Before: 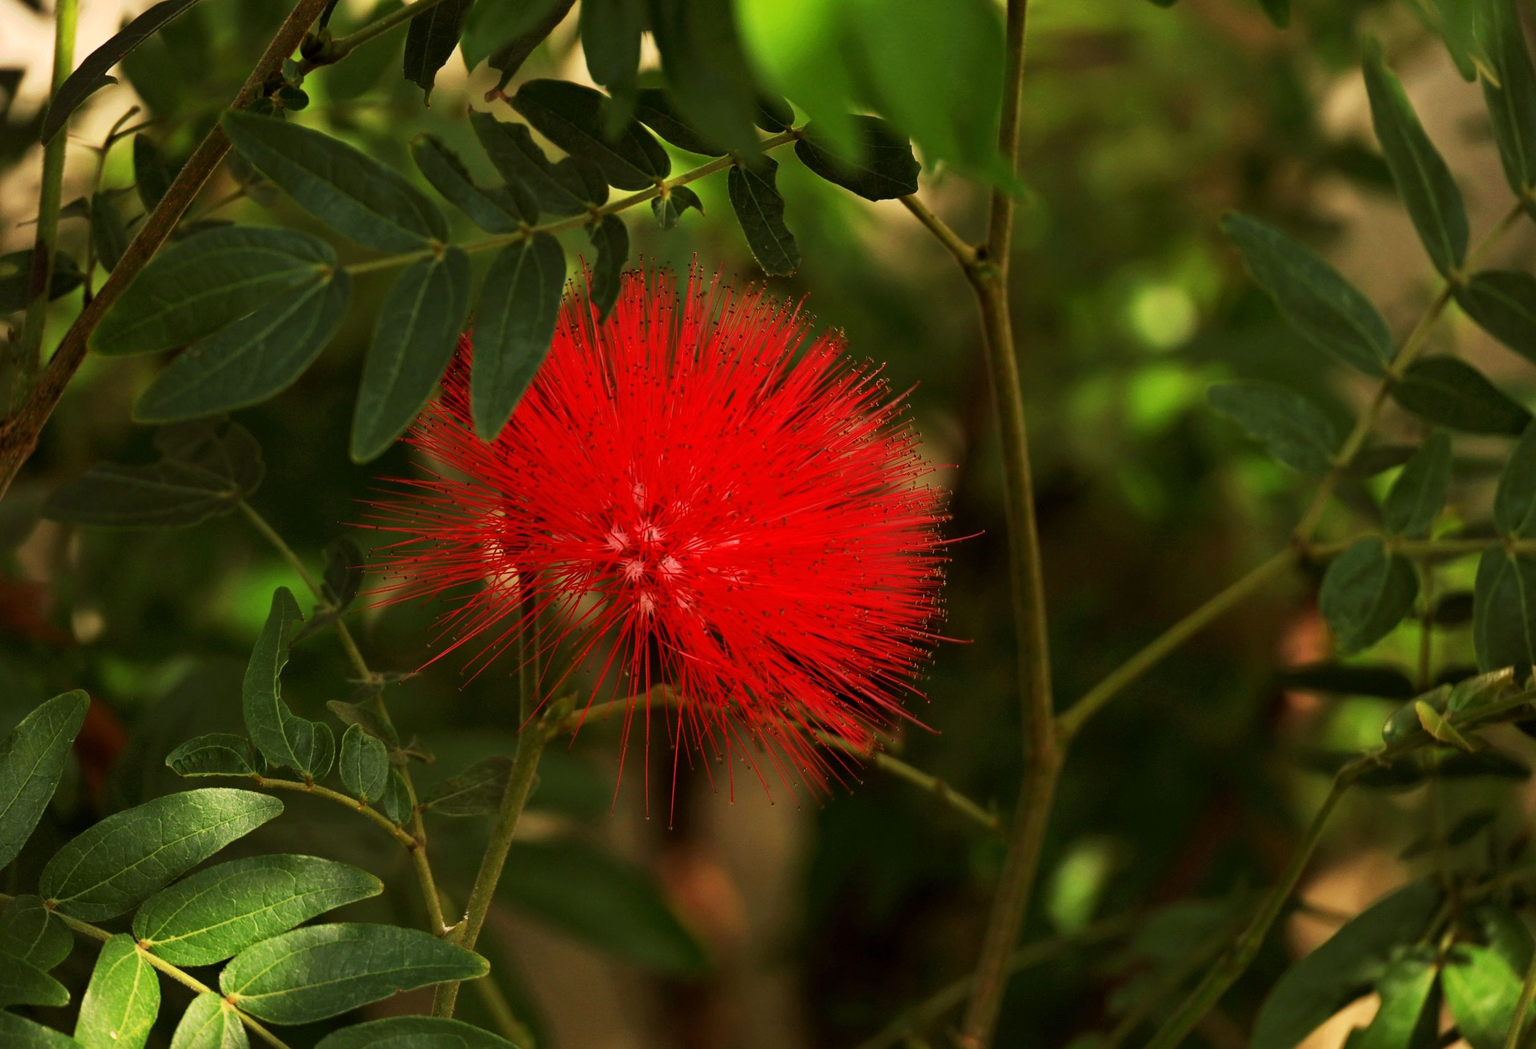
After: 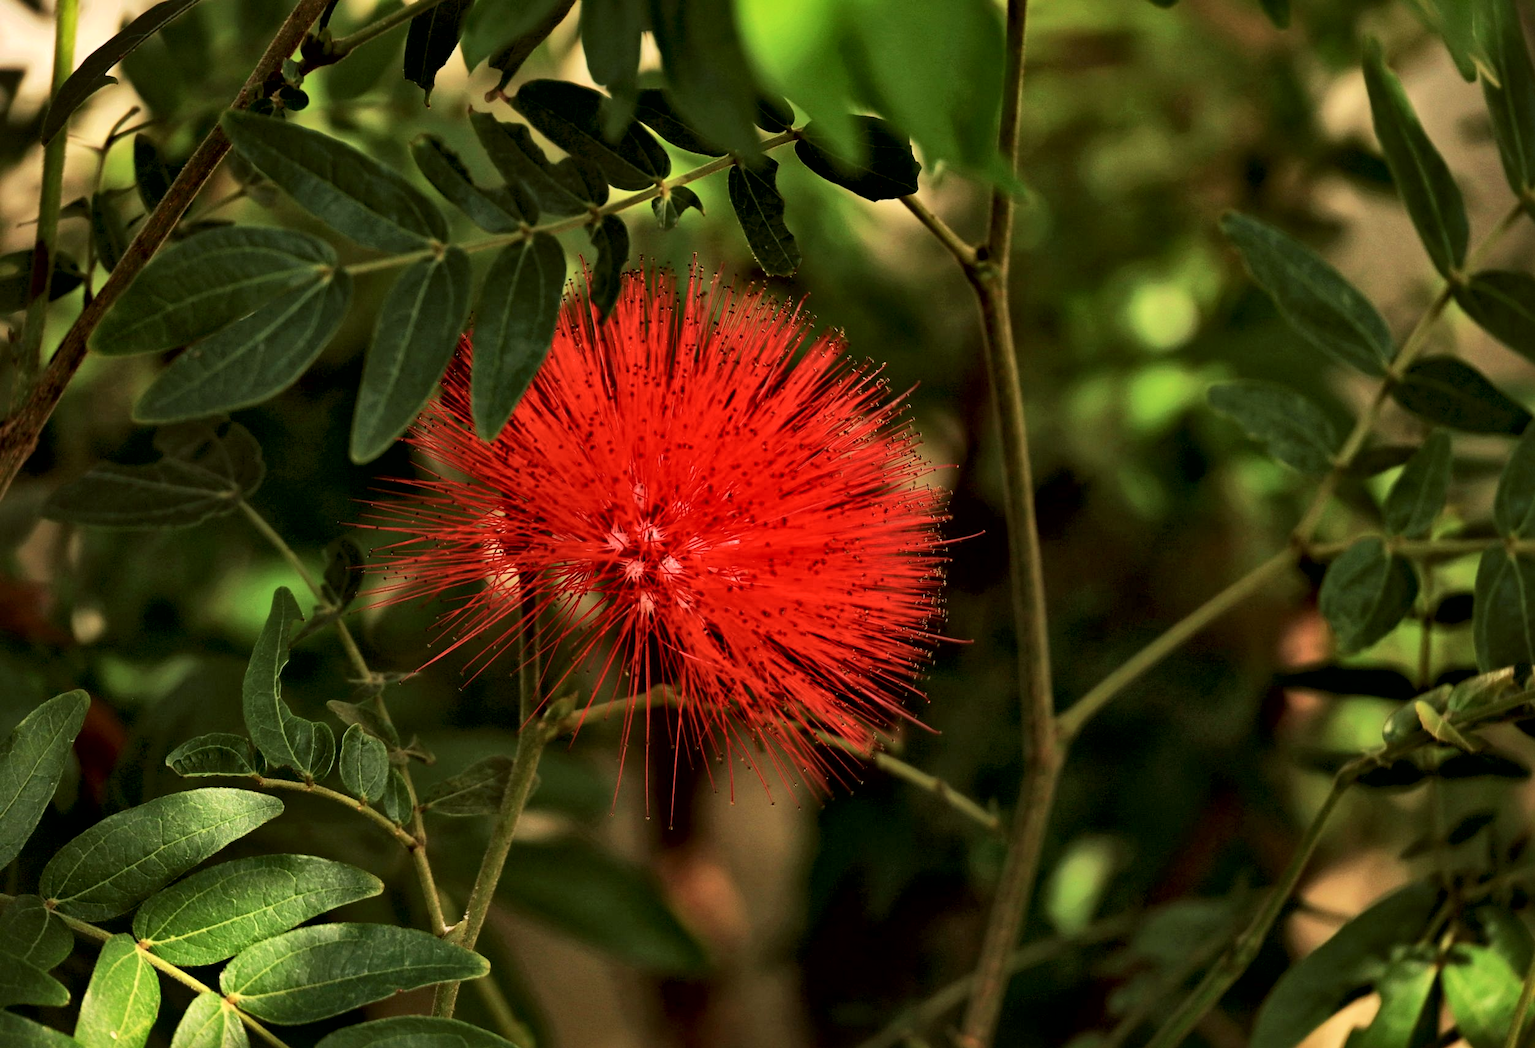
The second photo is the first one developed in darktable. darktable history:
local contrast: mode bilateral grid, contrast 69, coarseness 75, detail 181%, midtone range 0.2
